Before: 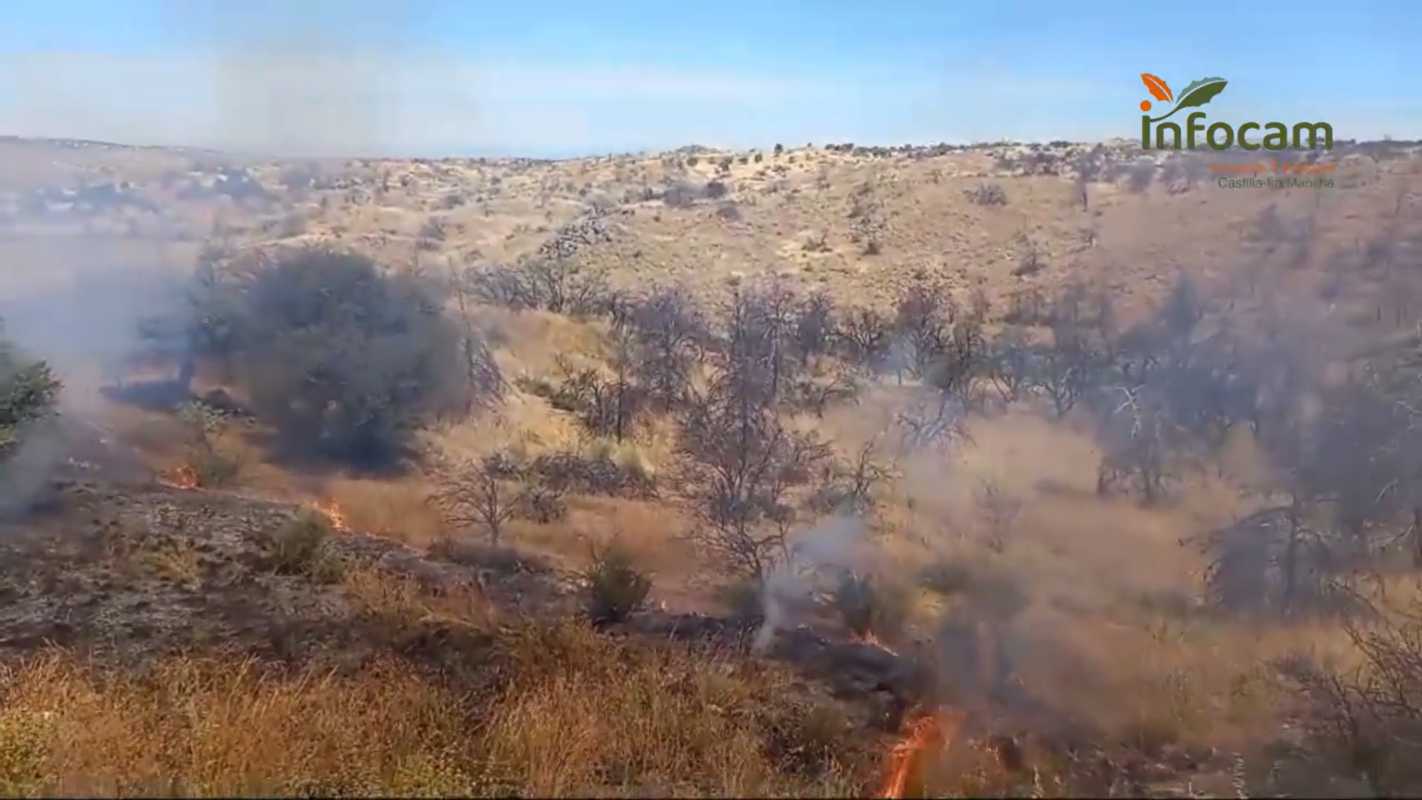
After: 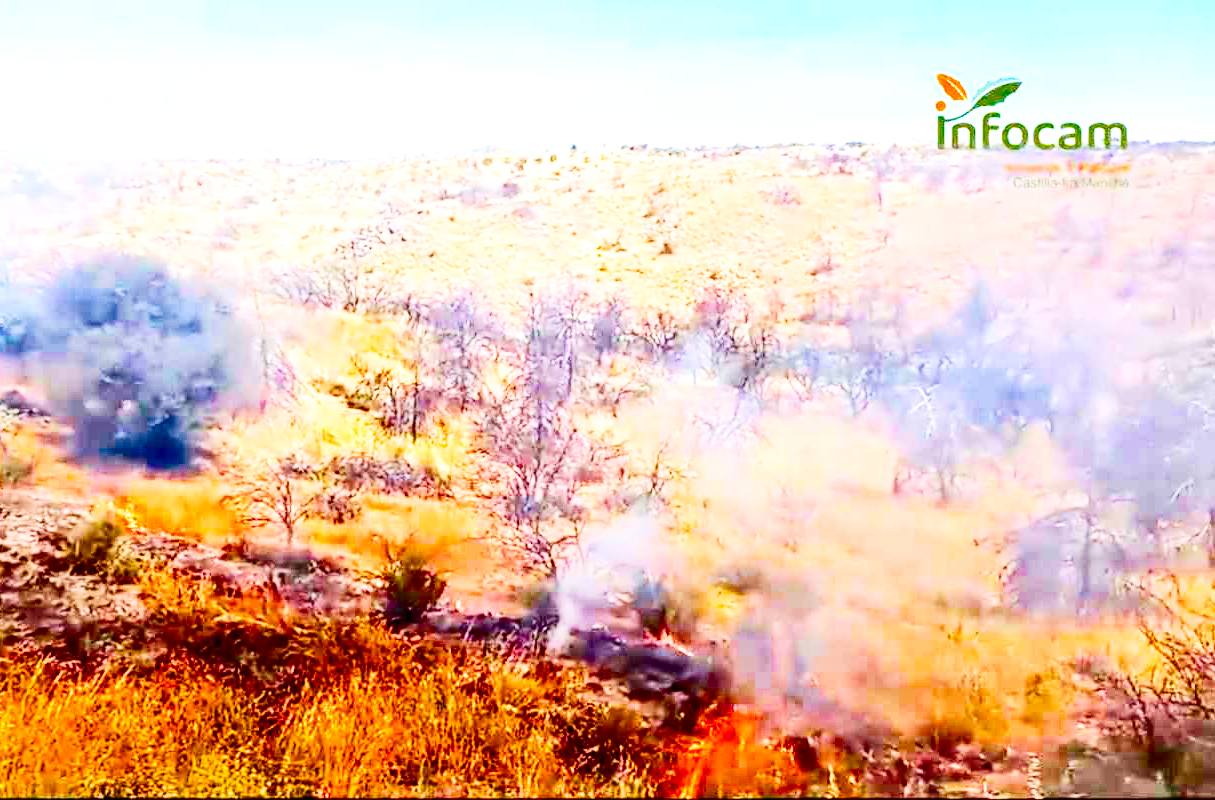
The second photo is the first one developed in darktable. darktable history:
color balance rgb: power › luminance 1.679%, linear chroma grading › shadows 15.733%, perceptual saturation grading › global saturation 25.139%, global vibrance 15.946%, saturation formula JzAzBz (2021)
local contrast: on, module defaults
tone equalizer: -8 EV -0.001 EV, -7 EV 0.003 EV, -6 EV -0.035 EV, -5 EV 0.012 EV, -4 EV -0.012 EV, -3 EV 0.025 EV, -2 EV -0.066 EV, -1 EV -0.314 EV, +0 EV -0.574 EV, mask exposure compensation -0.508 EV
contrast brightness saturation: contrast 0.307, brightness -0.067, saturation 0.169
exposure: black level correction 0.008, exposure 0.98 EV, compensate exposure bias true, compensate highlight preservation false
base curve: curves: ch0 [(0, 0) (0.007, 0.004) (0.027, 0.03) (0.046, 0.07) (0.207, 0.54) (0.442, 0.872) (0.673, 0.972) (1, 1)], preserve colors none
crop and rotate: left 14.513%
